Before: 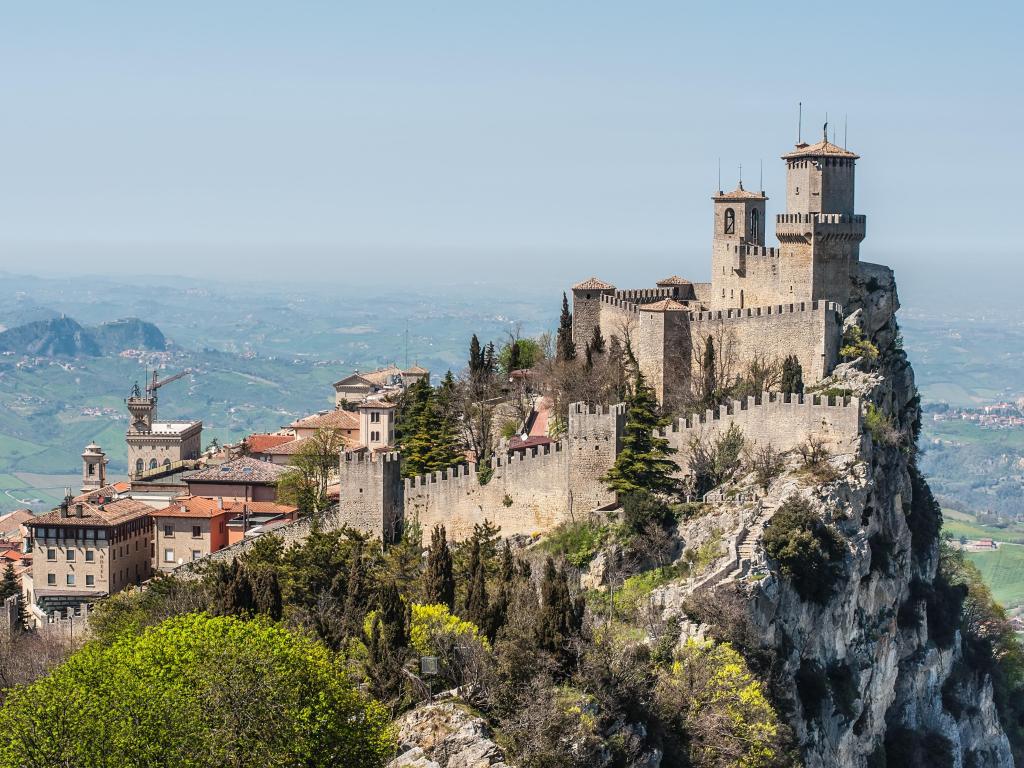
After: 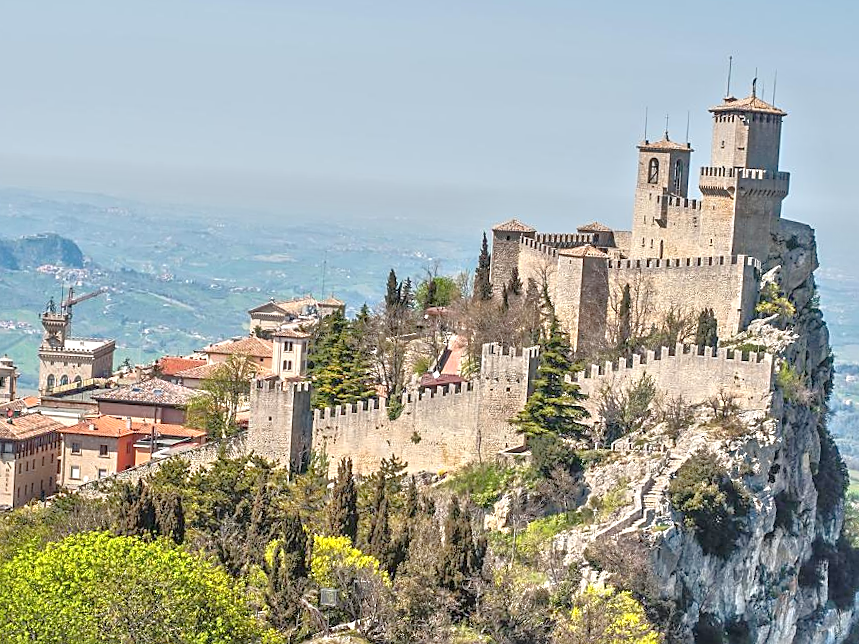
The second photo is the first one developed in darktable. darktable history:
crop and rotate: angle -3.27°, left 5.211%, top 5.211%, right 4.607%, bottom 4.607%
sharpen: on, module defaults
tone equalizer: -8 EV 2 EV, -7 EV 2 EV, -6 EV 2 EV, -5 EV 2 EV, -4 EV 2 EV, -3 EV 1.5 EV, -2 EV 1 EV, -1 EV 0.5 EV
